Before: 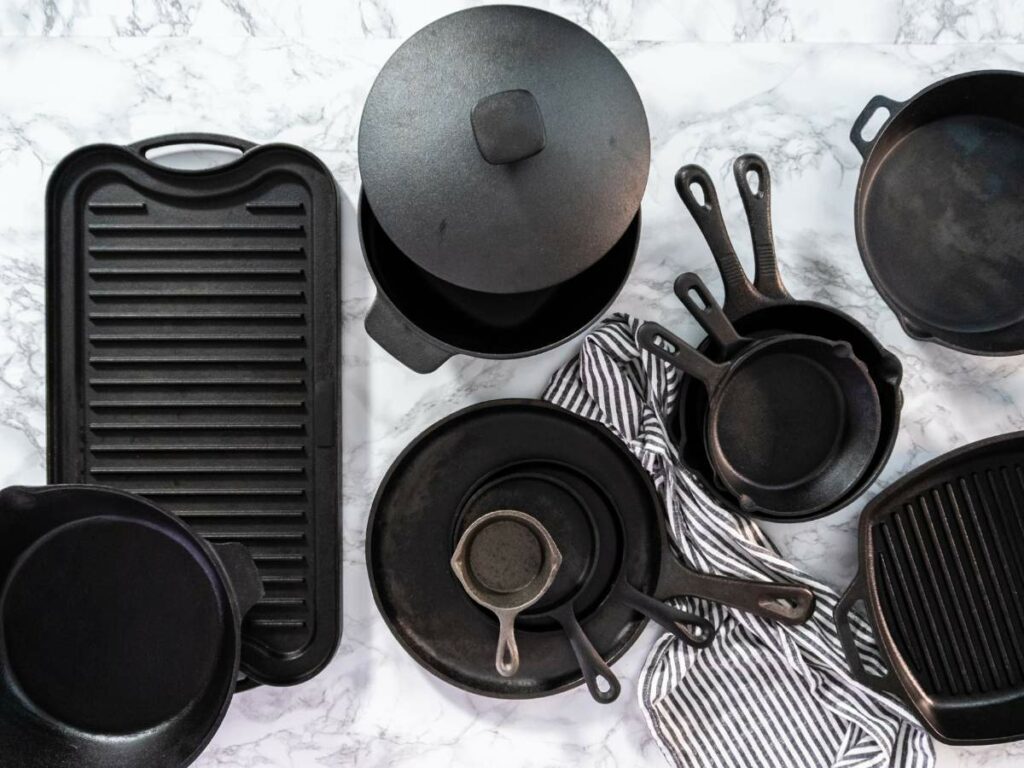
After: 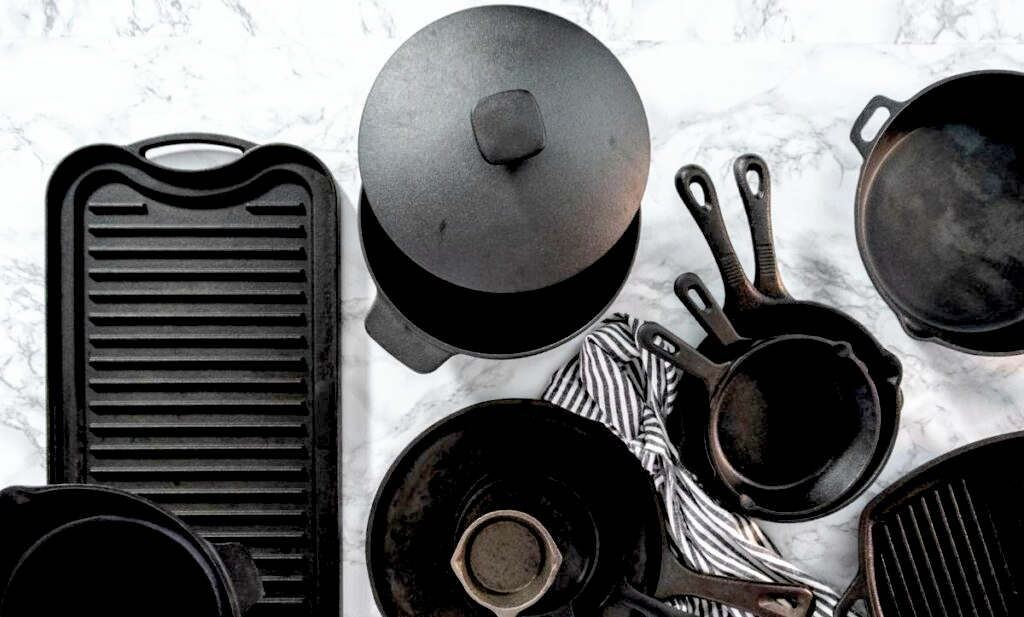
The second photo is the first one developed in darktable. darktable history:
crop: bottom 19.644%
contrast brightness saturation: brightness 0.15
base curve: curves: ch0 [(0.017, 0) (0.425, 0.441) (0.844, 0.933) (1, 1)], preserve colors none
color zones: curves: ch1 [(0.25, 0.61) (0.75, 0.248)]
